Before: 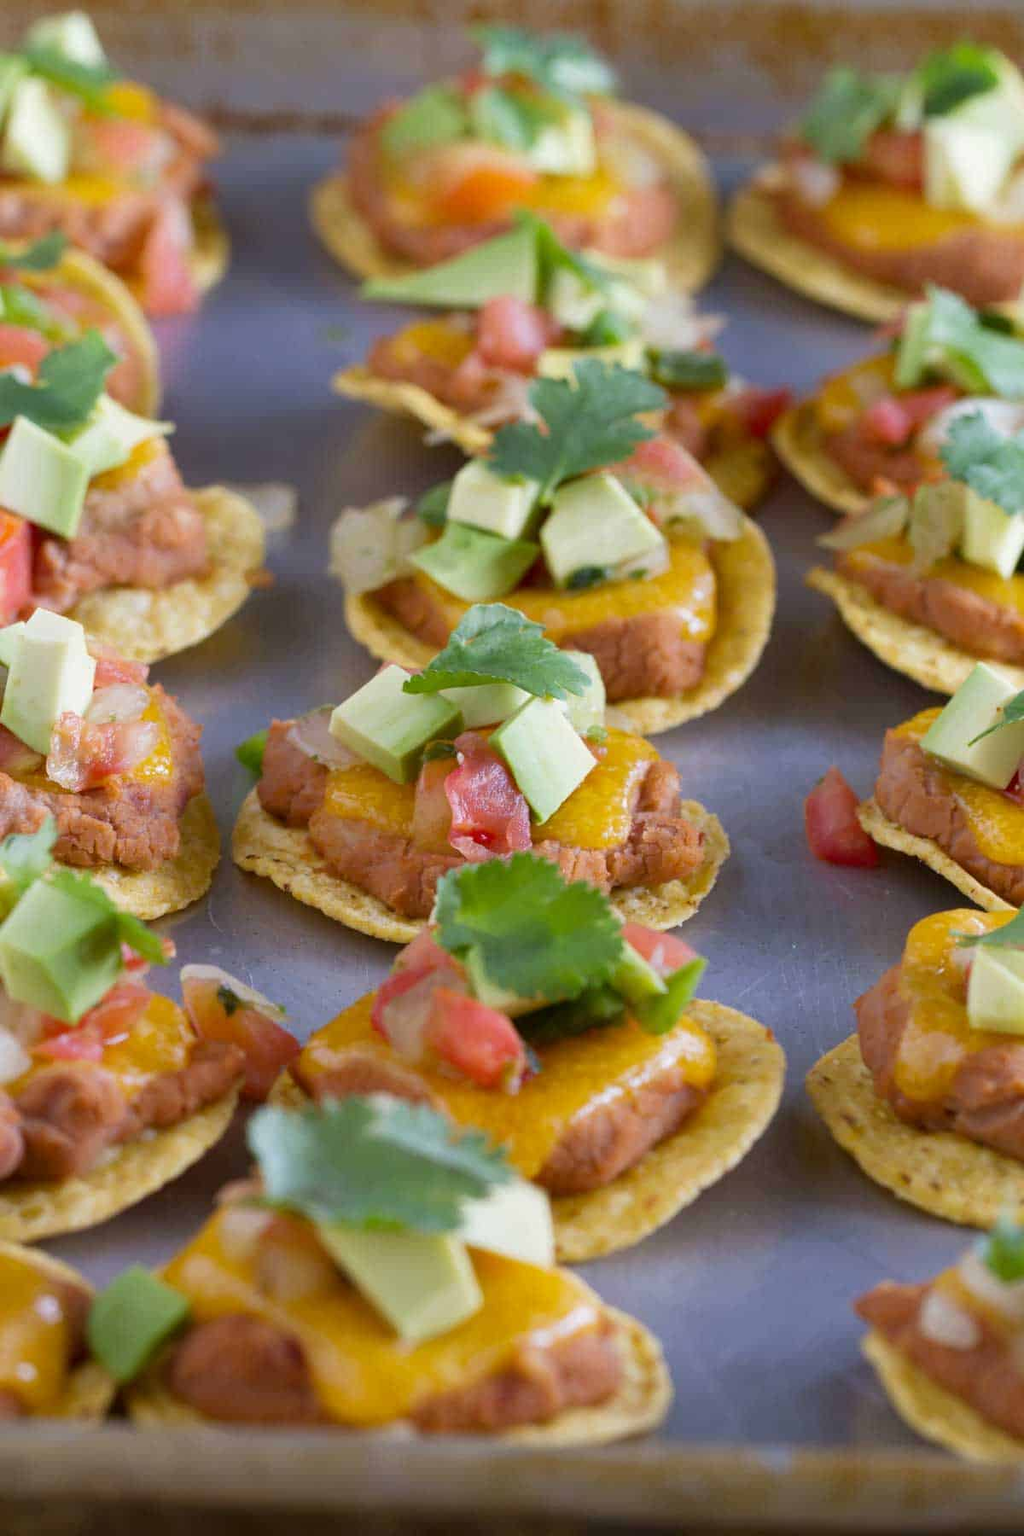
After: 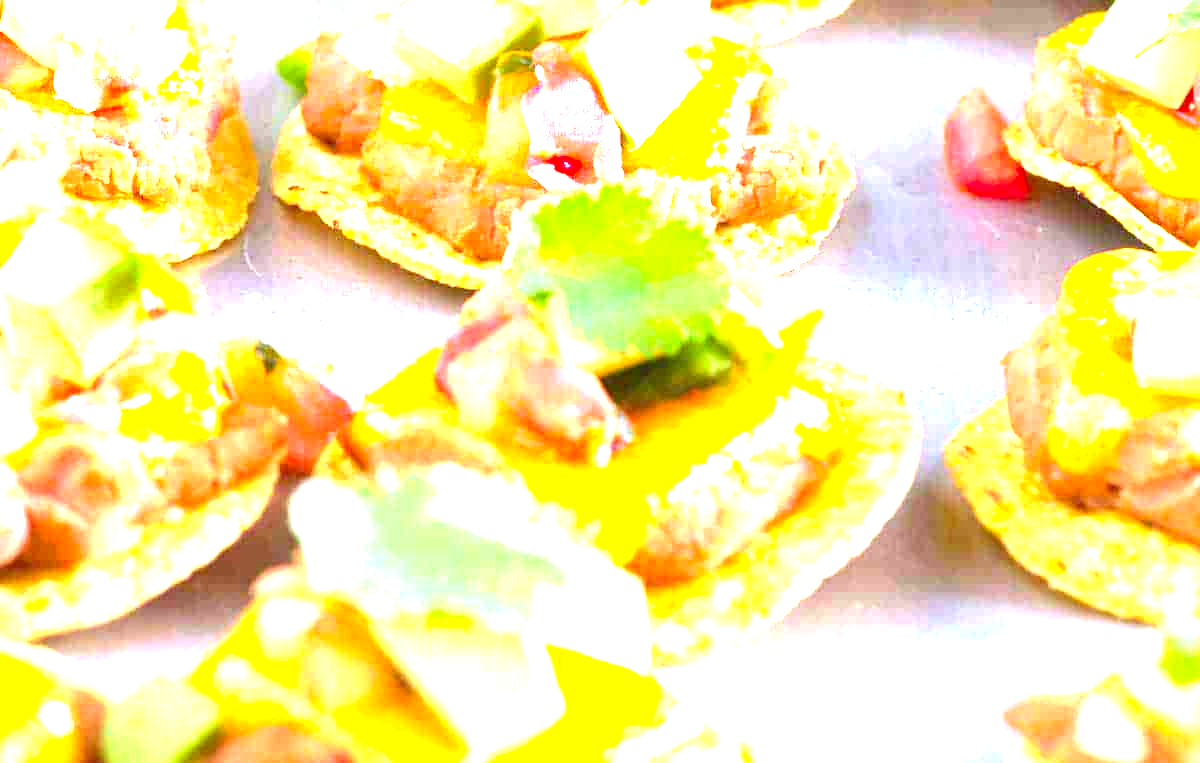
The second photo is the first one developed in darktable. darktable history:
exposure: exposure 3 EV, compensate highlight preservation false
crop: top 45.366%, bottom 12.236%
contrast brightness saturation: contrast 0.044, saturation 0.156
